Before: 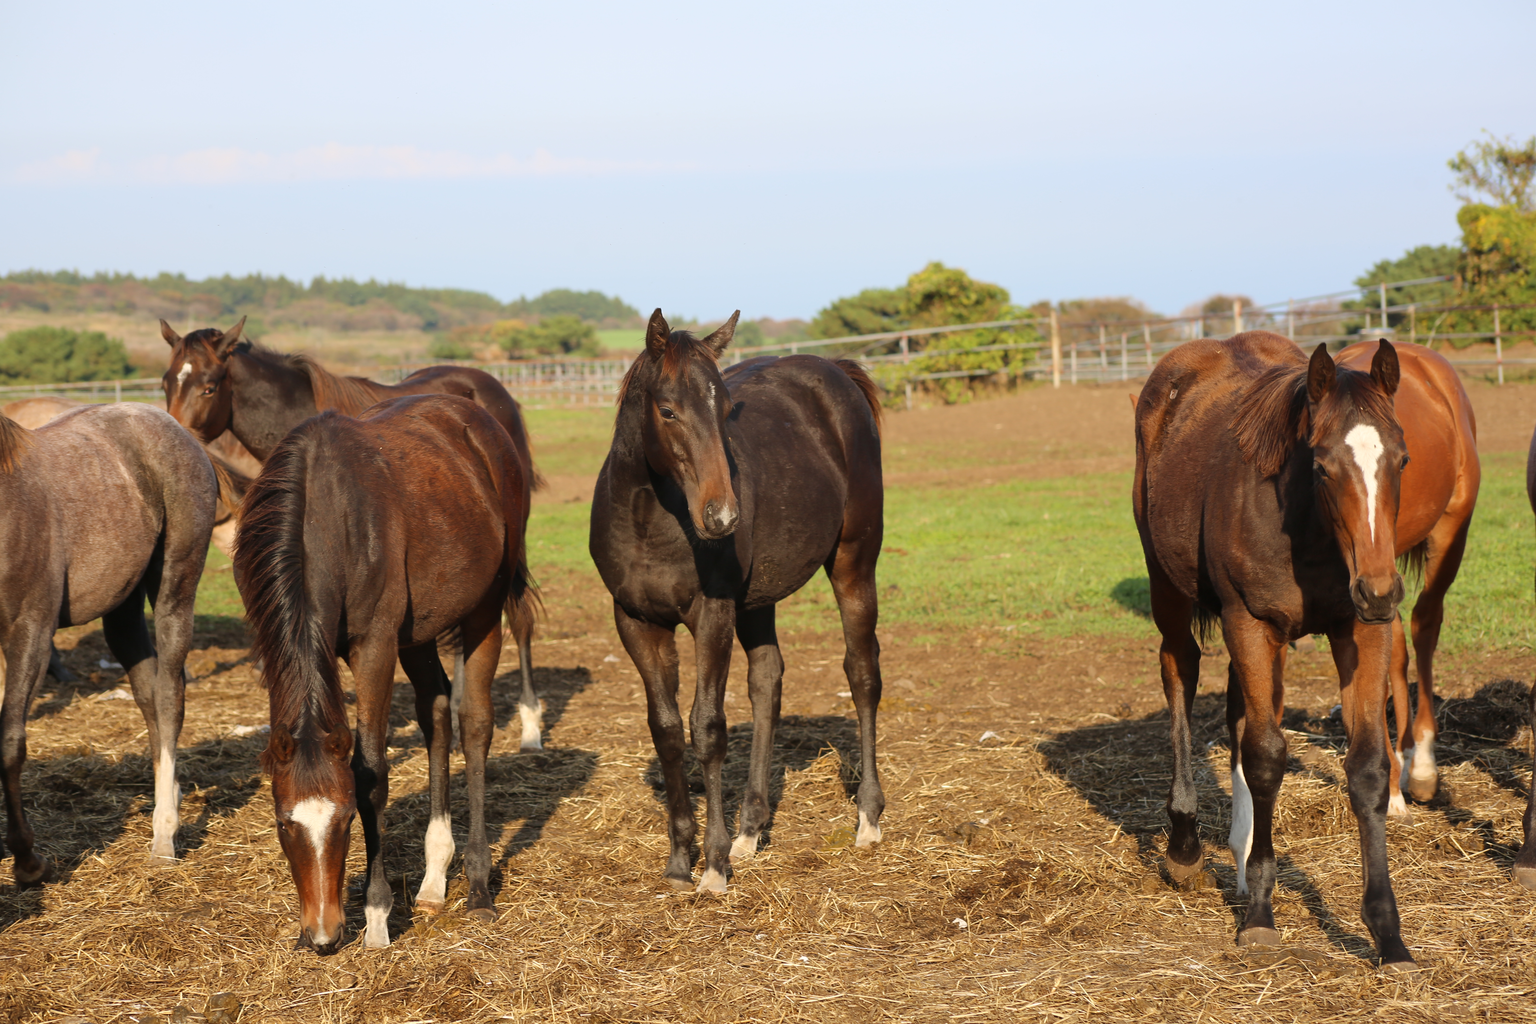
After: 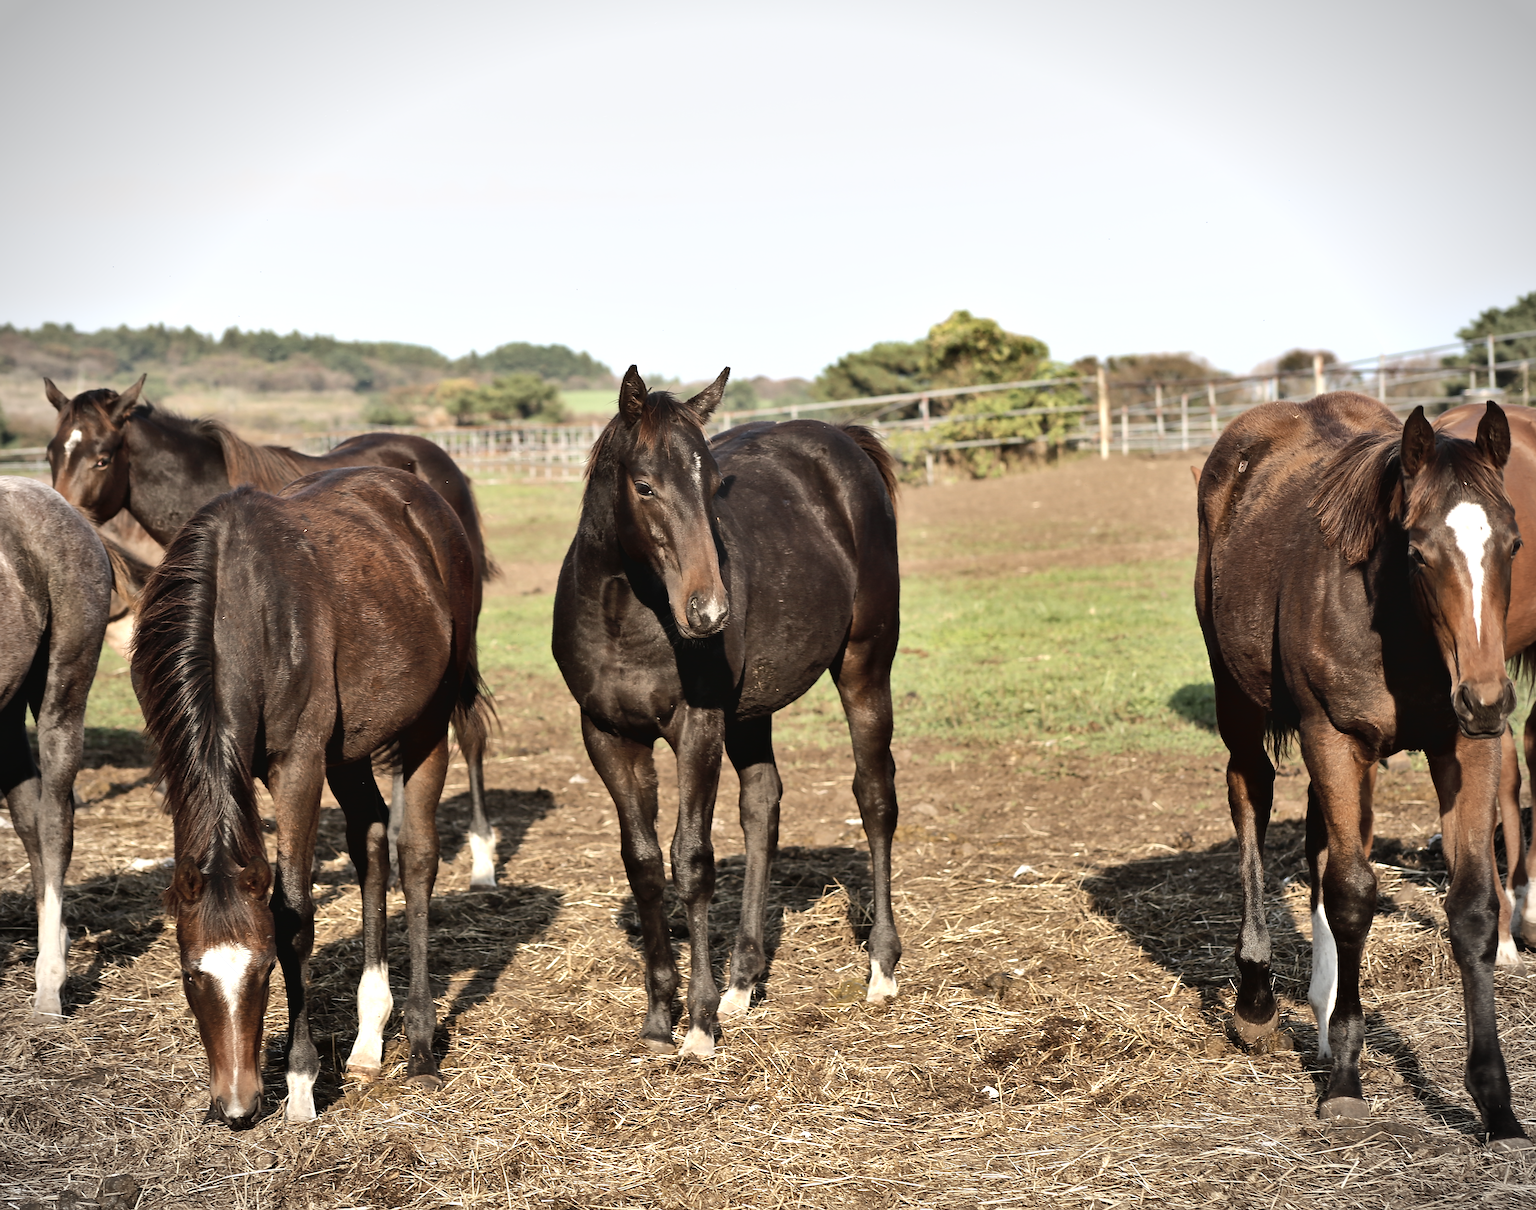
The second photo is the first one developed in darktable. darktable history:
crop: left 8.017%, right 7.421%
exposure: black level correction 0.007, exposure 0.091 EV, compensate exposure bias true, compensate highlight preservation false
vignetting: fall-off start 89.42%, fall-off radius 44.22%, width/height ratio 1.158, unbound false
sharpen: on, module defaults
tone equalizer: -8 EV -0.765 EV, -7 EV -0.696 EV, -6 EV -0.57 EV, -5 EV -0.418 EV, -3 EV 0.375 EV, -2 EV 0.6 EV, -1 EV 0.695 EV, +0 EV 0.758 EV, edges refinement/feathering 500, mask exposure compensation -1.57 EV, preserve details no
shadows and highlights: soften with gaussian
contrast brightness saturation: contrast -0.051, saturation -0.408
